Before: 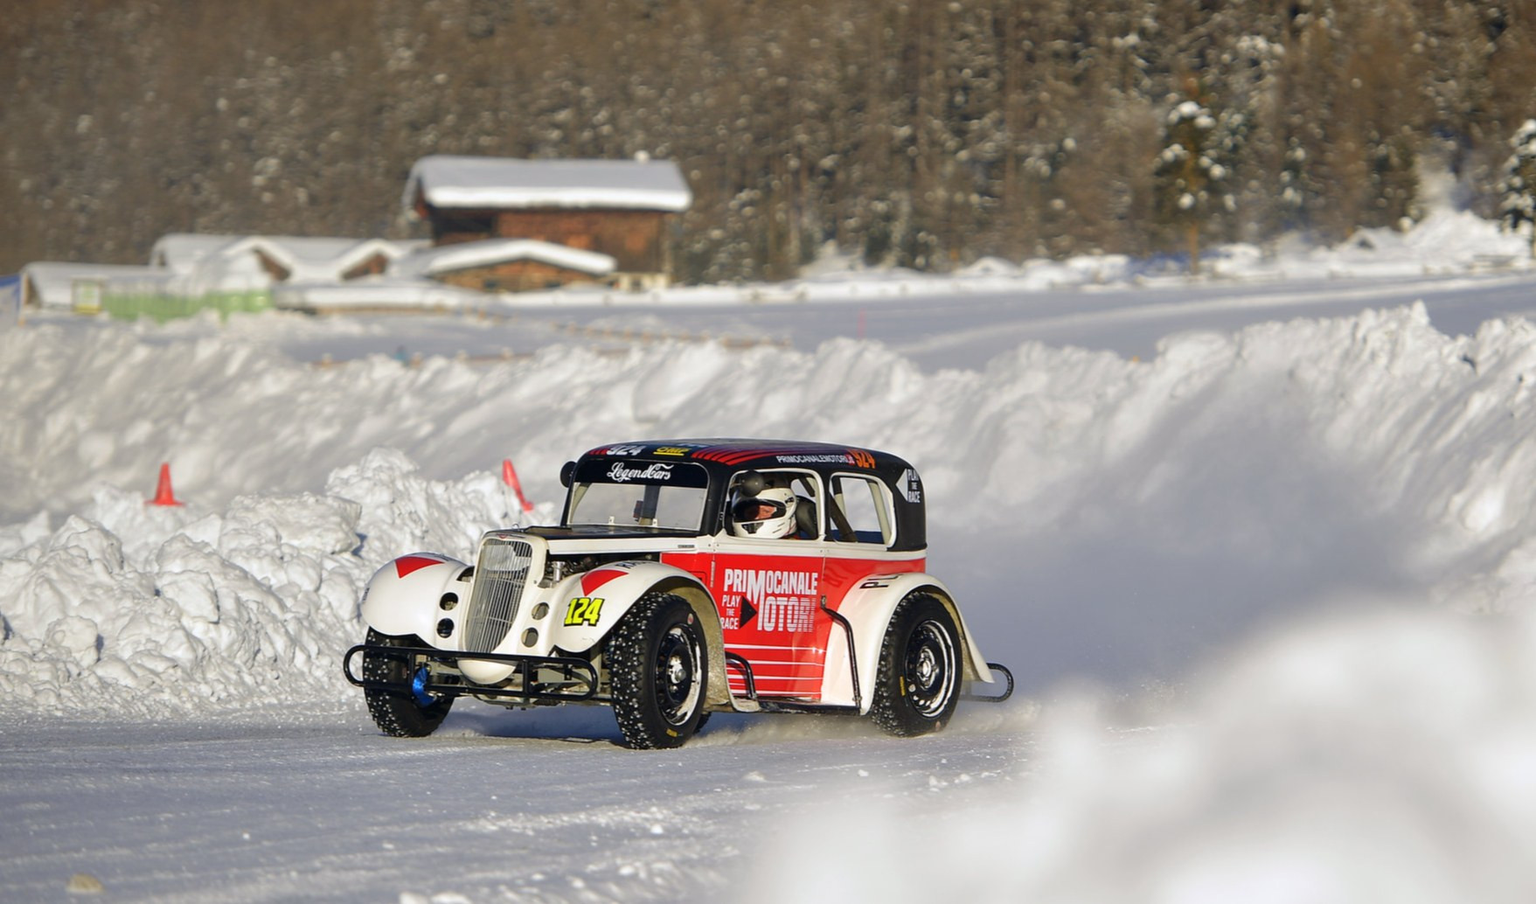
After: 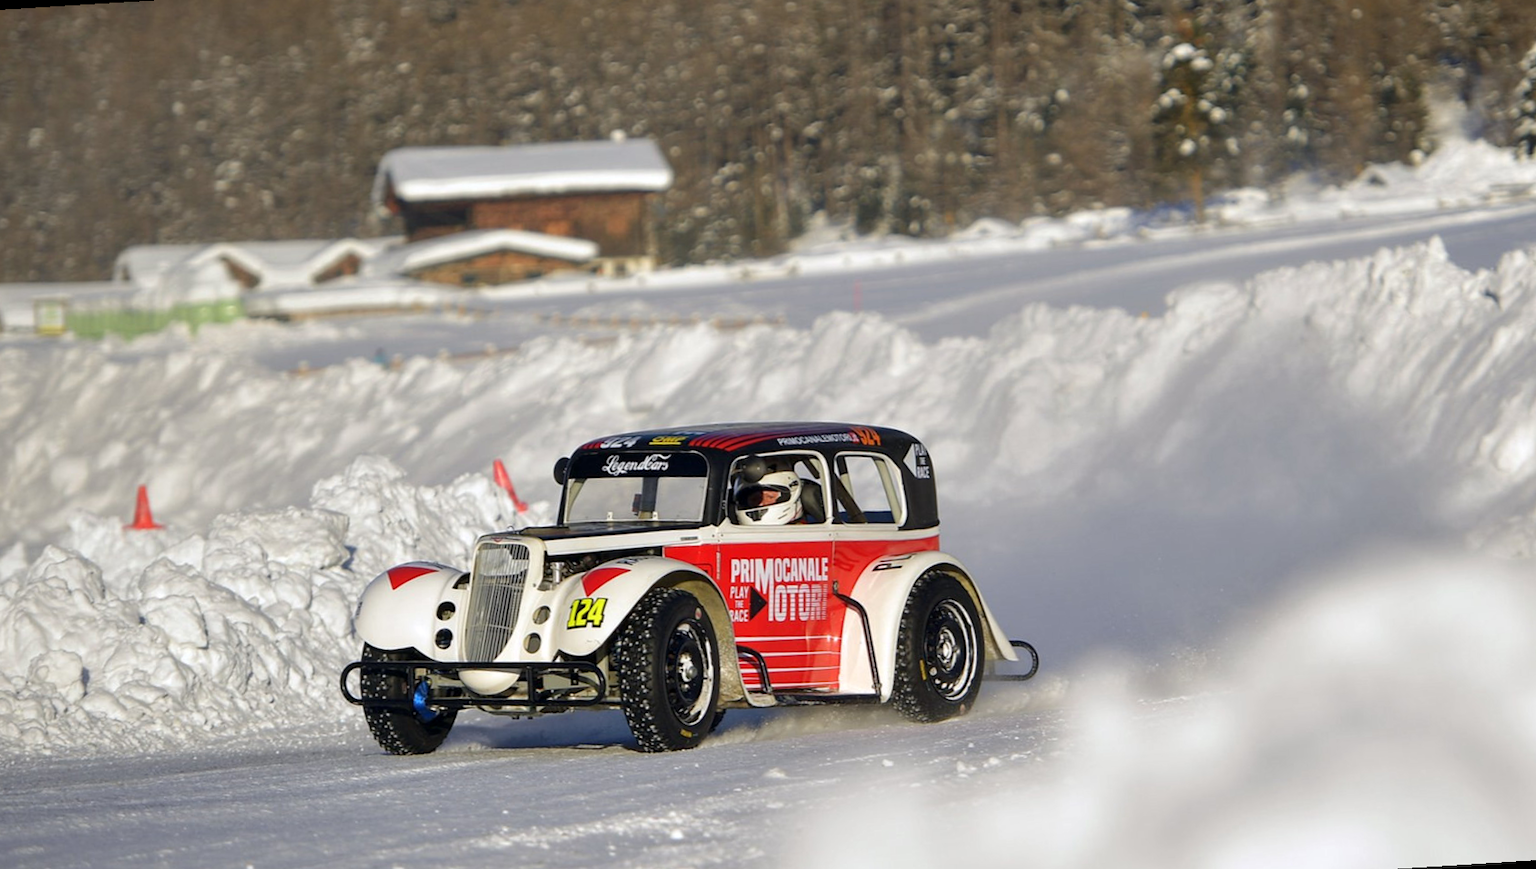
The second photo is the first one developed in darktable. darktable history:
rotate and perspective: rotation -3.52°, crop left 0.036, crop right 0.964, crop top 0.081, crop bottom 0.919
local contrast: highlights 100%, shadows 100%, detail 120%, midtone range 0.2
